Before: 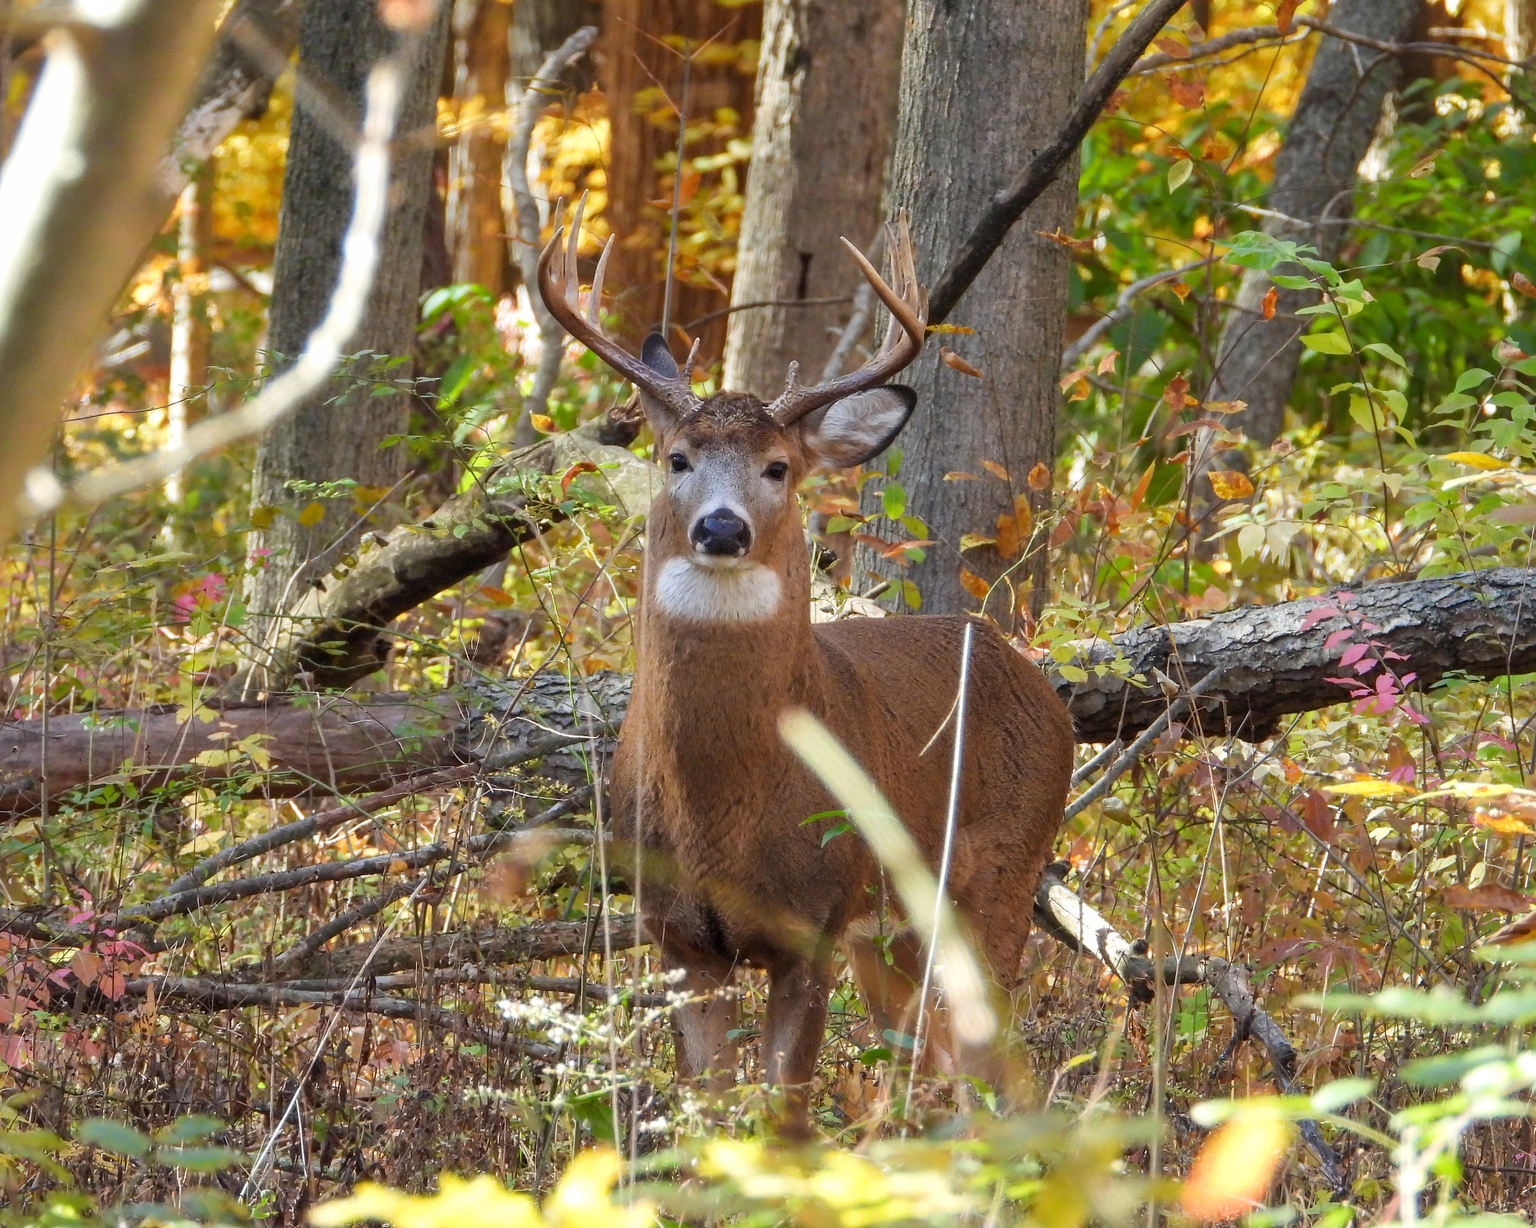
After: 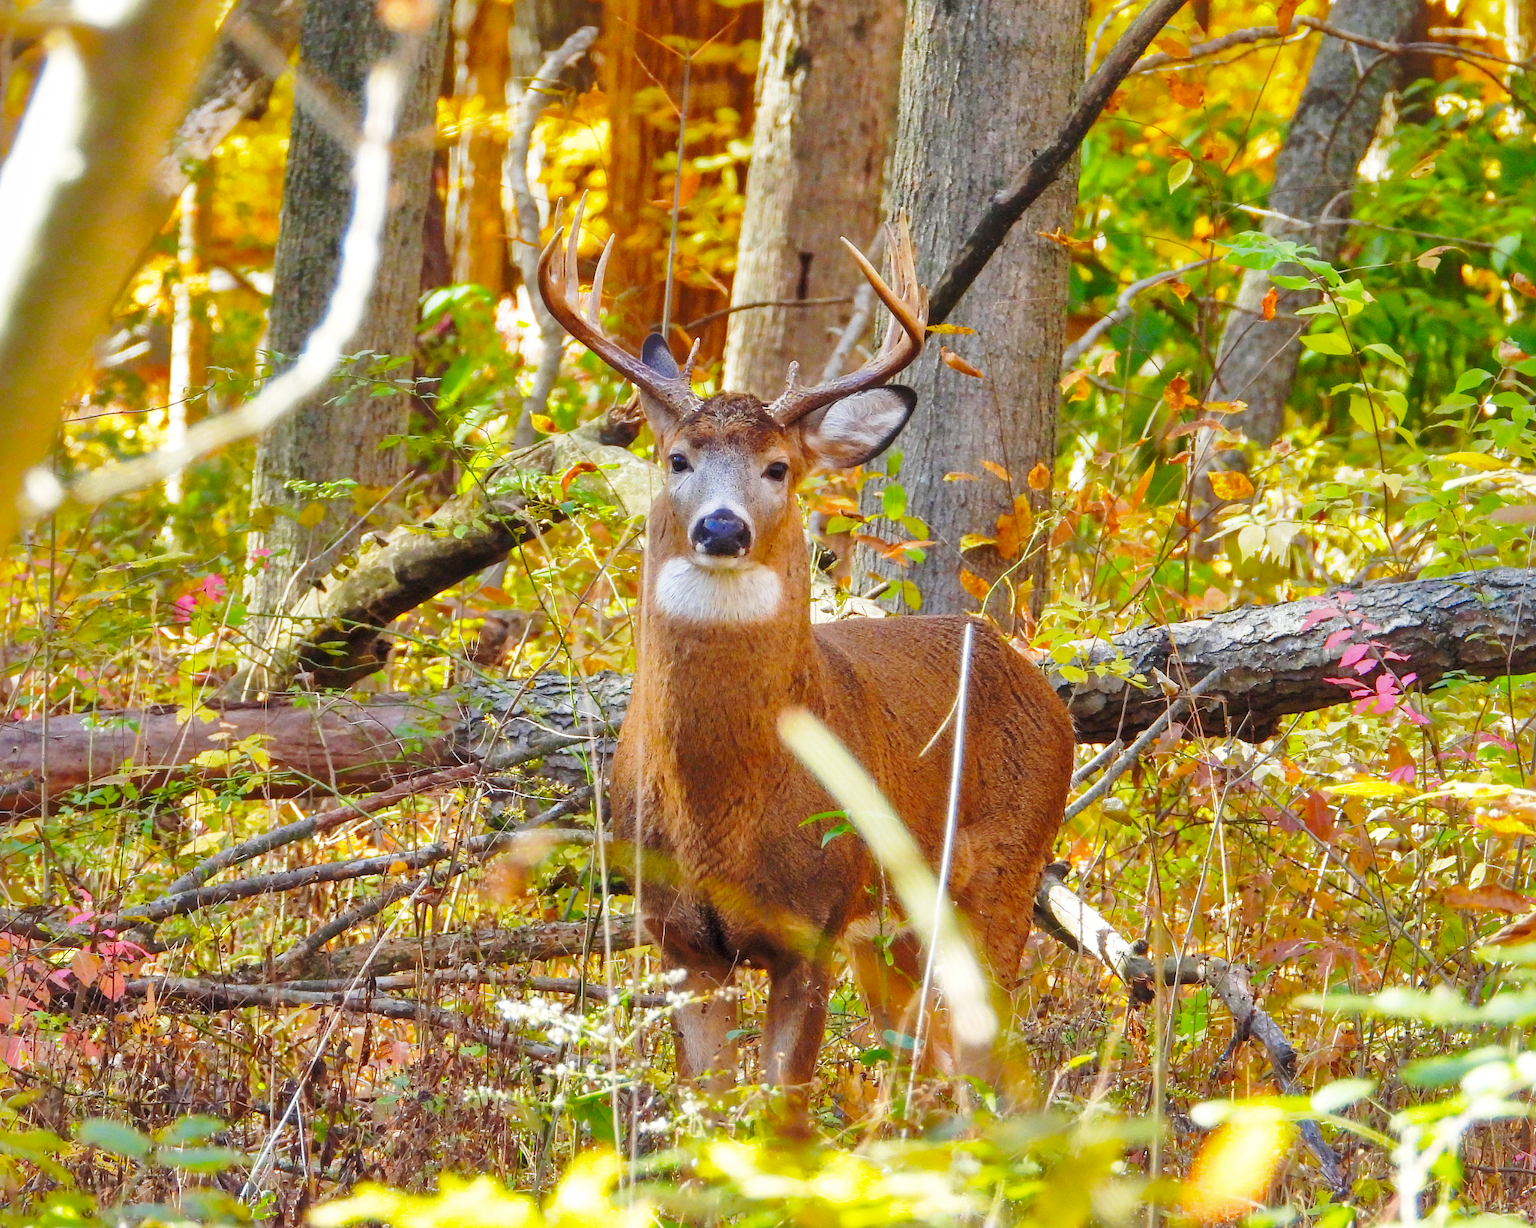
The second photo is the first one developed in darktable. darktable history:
shadows and highlights: shadows 60, highlights -60
base curve: curves: ch0 [(0, 0) (0.028, 0.03) (0.121, 0.232) (0.46, 0.748) (0.859, 0.968) (1, 1)], preserve colors none
color balance rgb: perceptual saturation grading › global saturation 20%, global vibrance 20%
